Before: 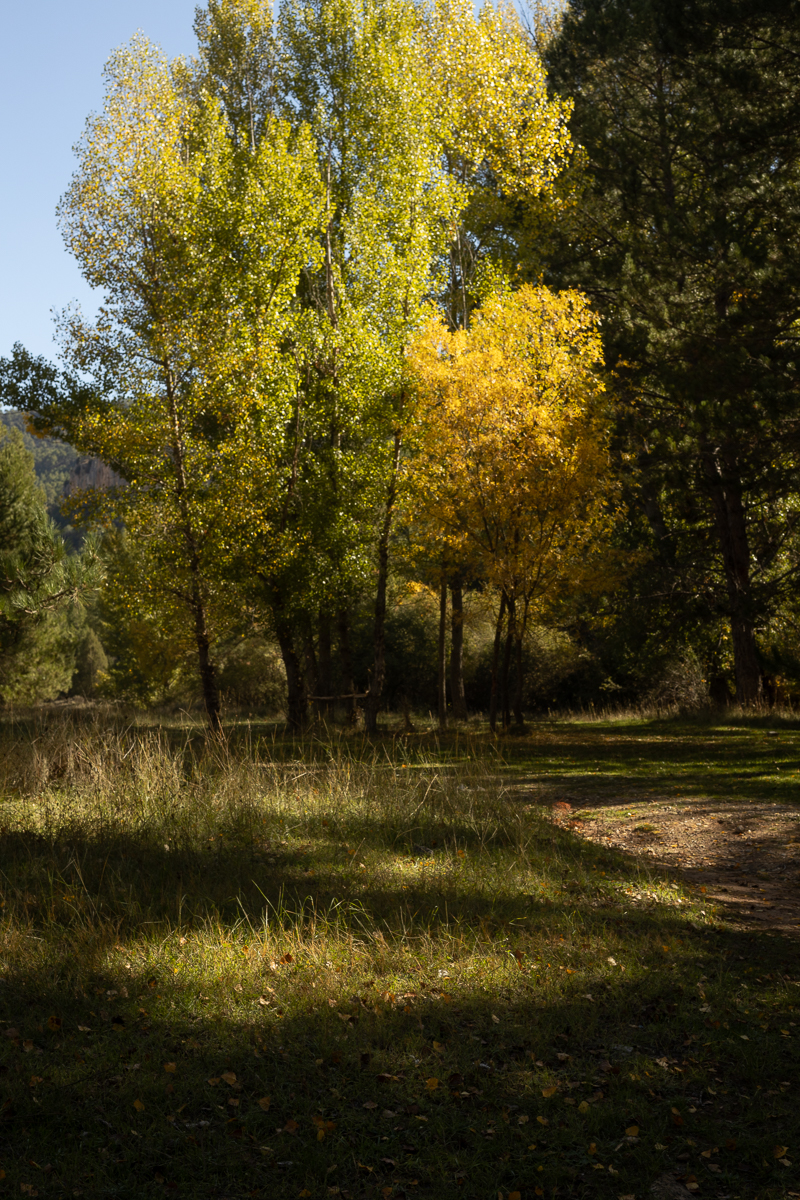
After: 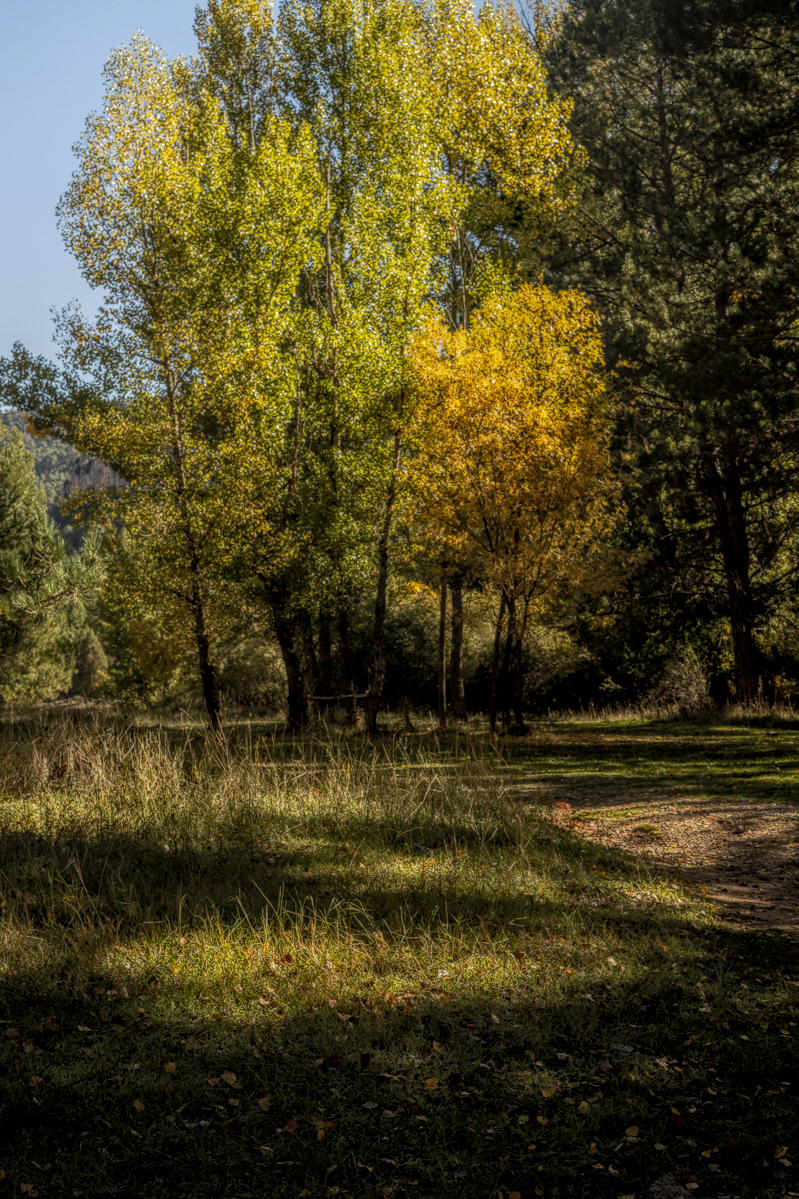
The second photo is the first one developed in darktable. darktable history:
crop: left 0.08%
local contrast: highlights 4%, shadows 3%, detail 199%, midtone range 0.246
